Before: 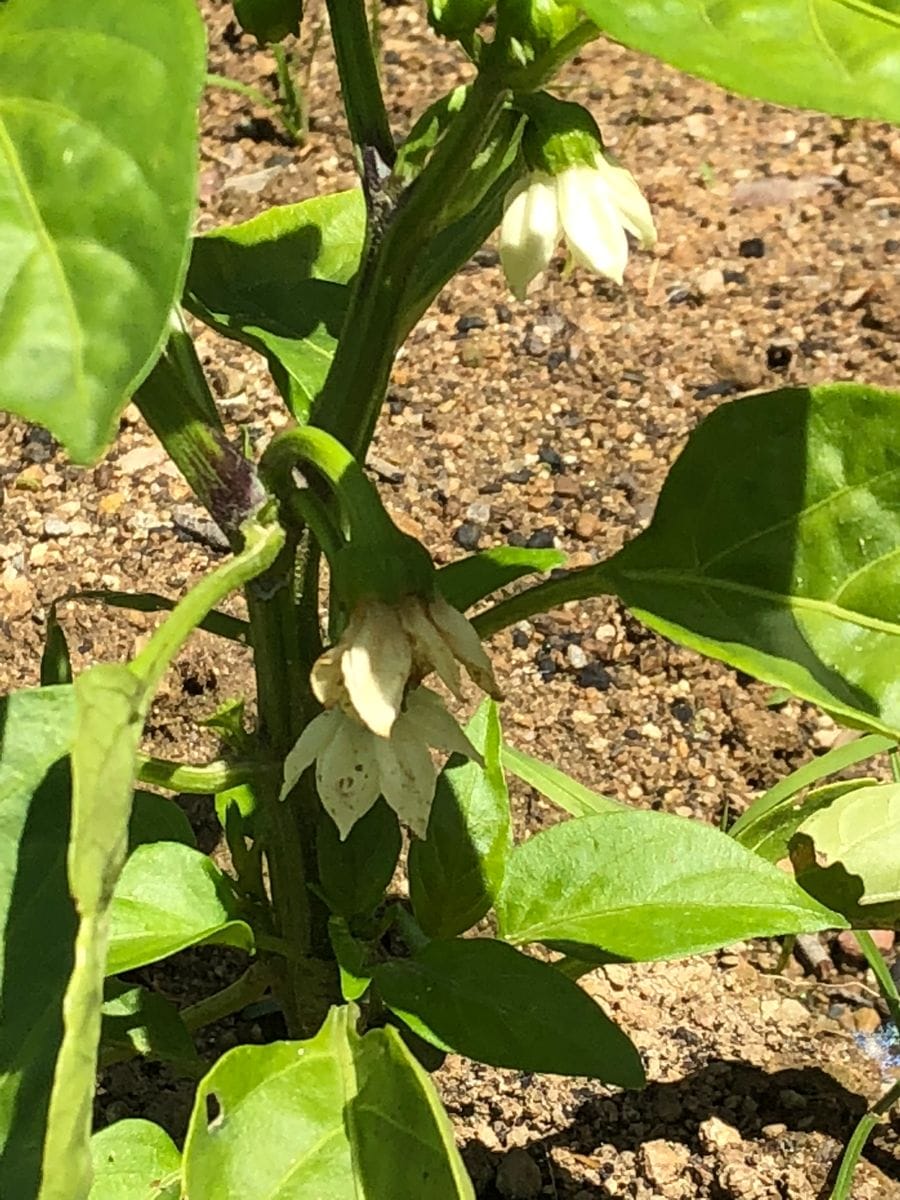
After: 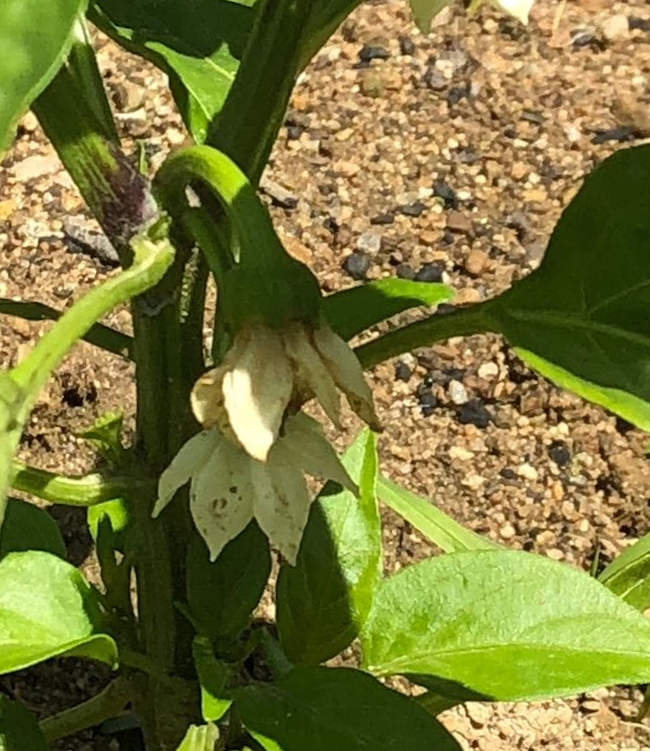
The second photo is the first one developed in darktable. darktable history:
crop and rotate: angle -3.67°, left 9.728%, top 20.406%, right 11.913%, bottom 11.775%
